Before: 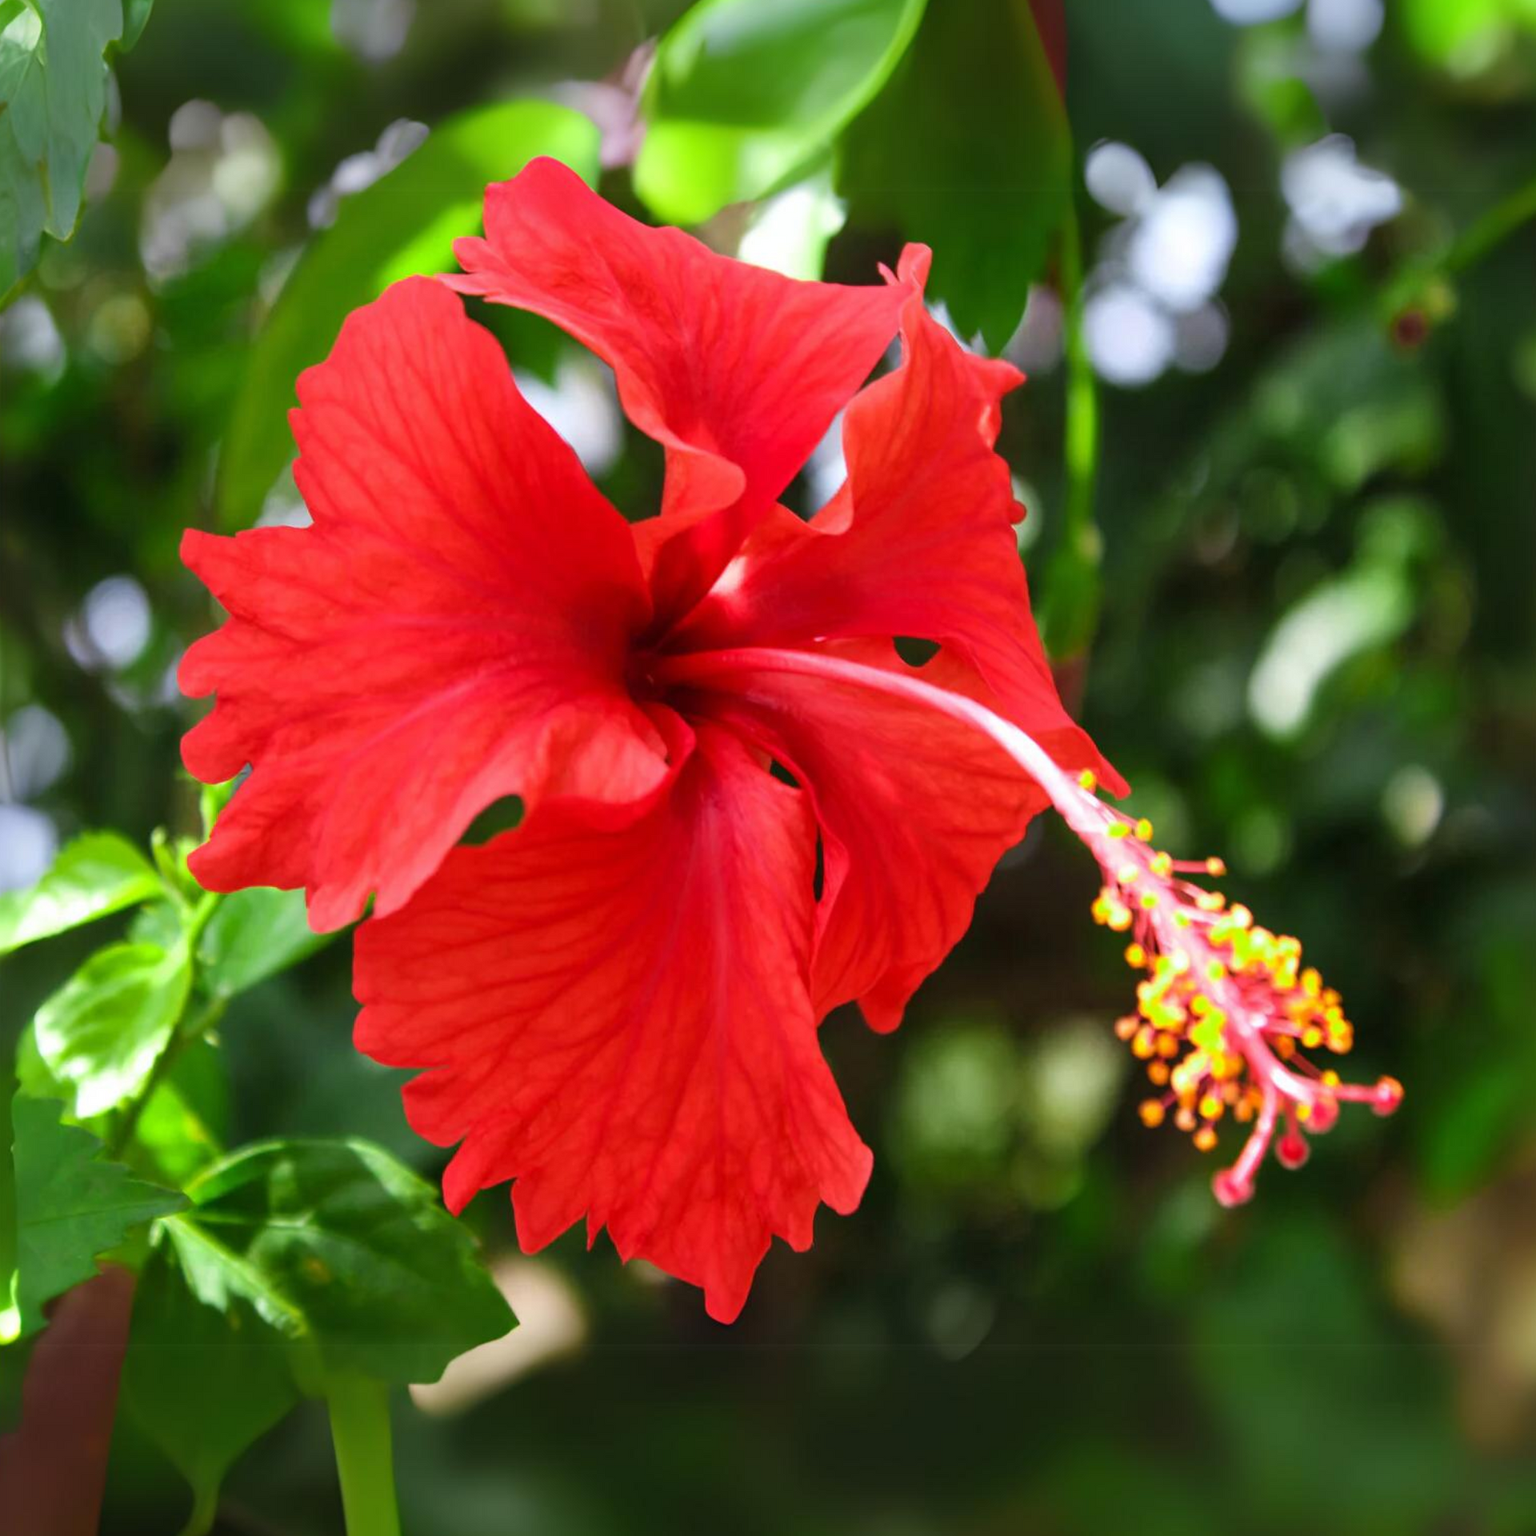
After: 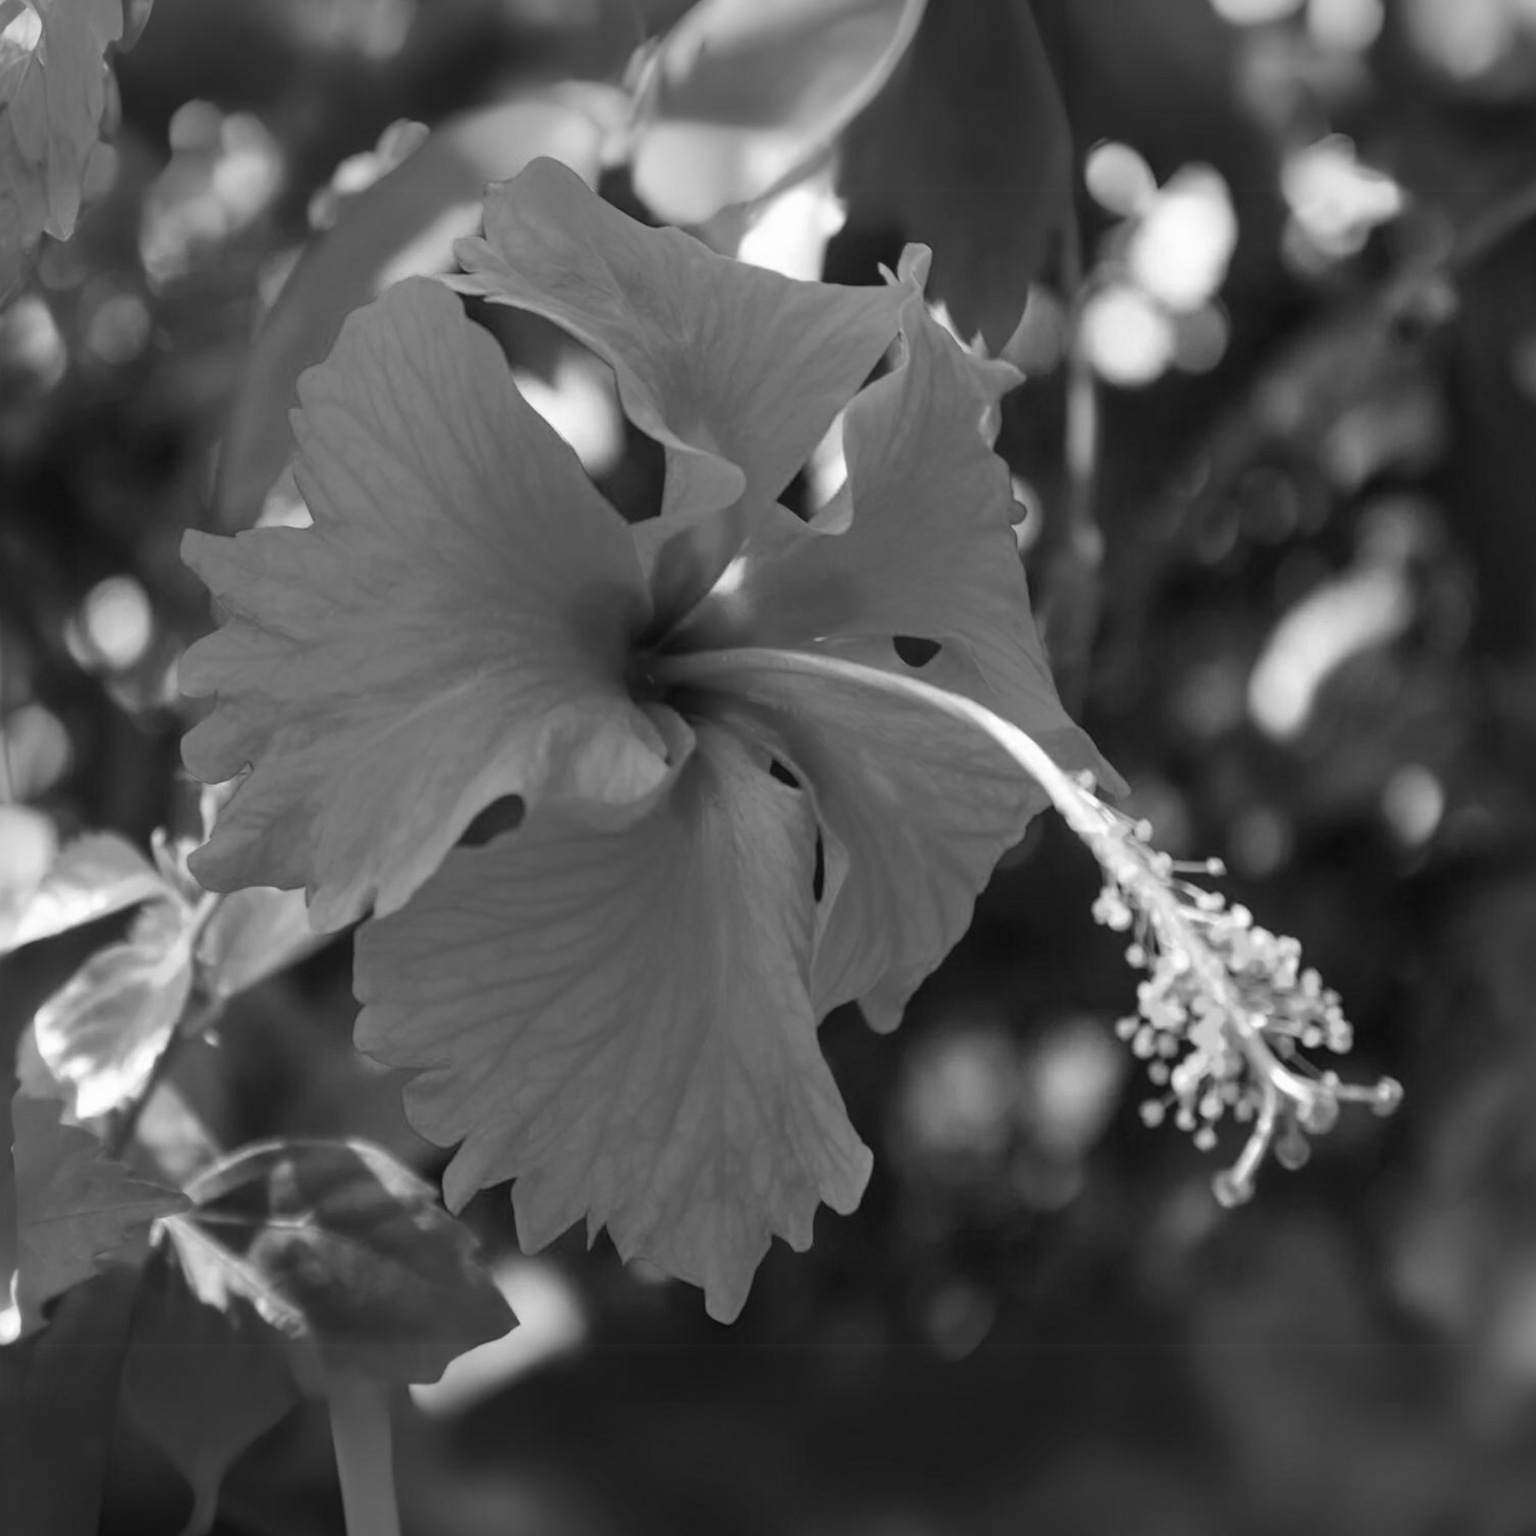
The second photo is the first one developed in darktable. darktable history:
color calibration: output gray [0.22, 0.42, 0.37, 0], illuminant as shot in camera, x 0.358, y 0.373, temperature 4628.91 K
